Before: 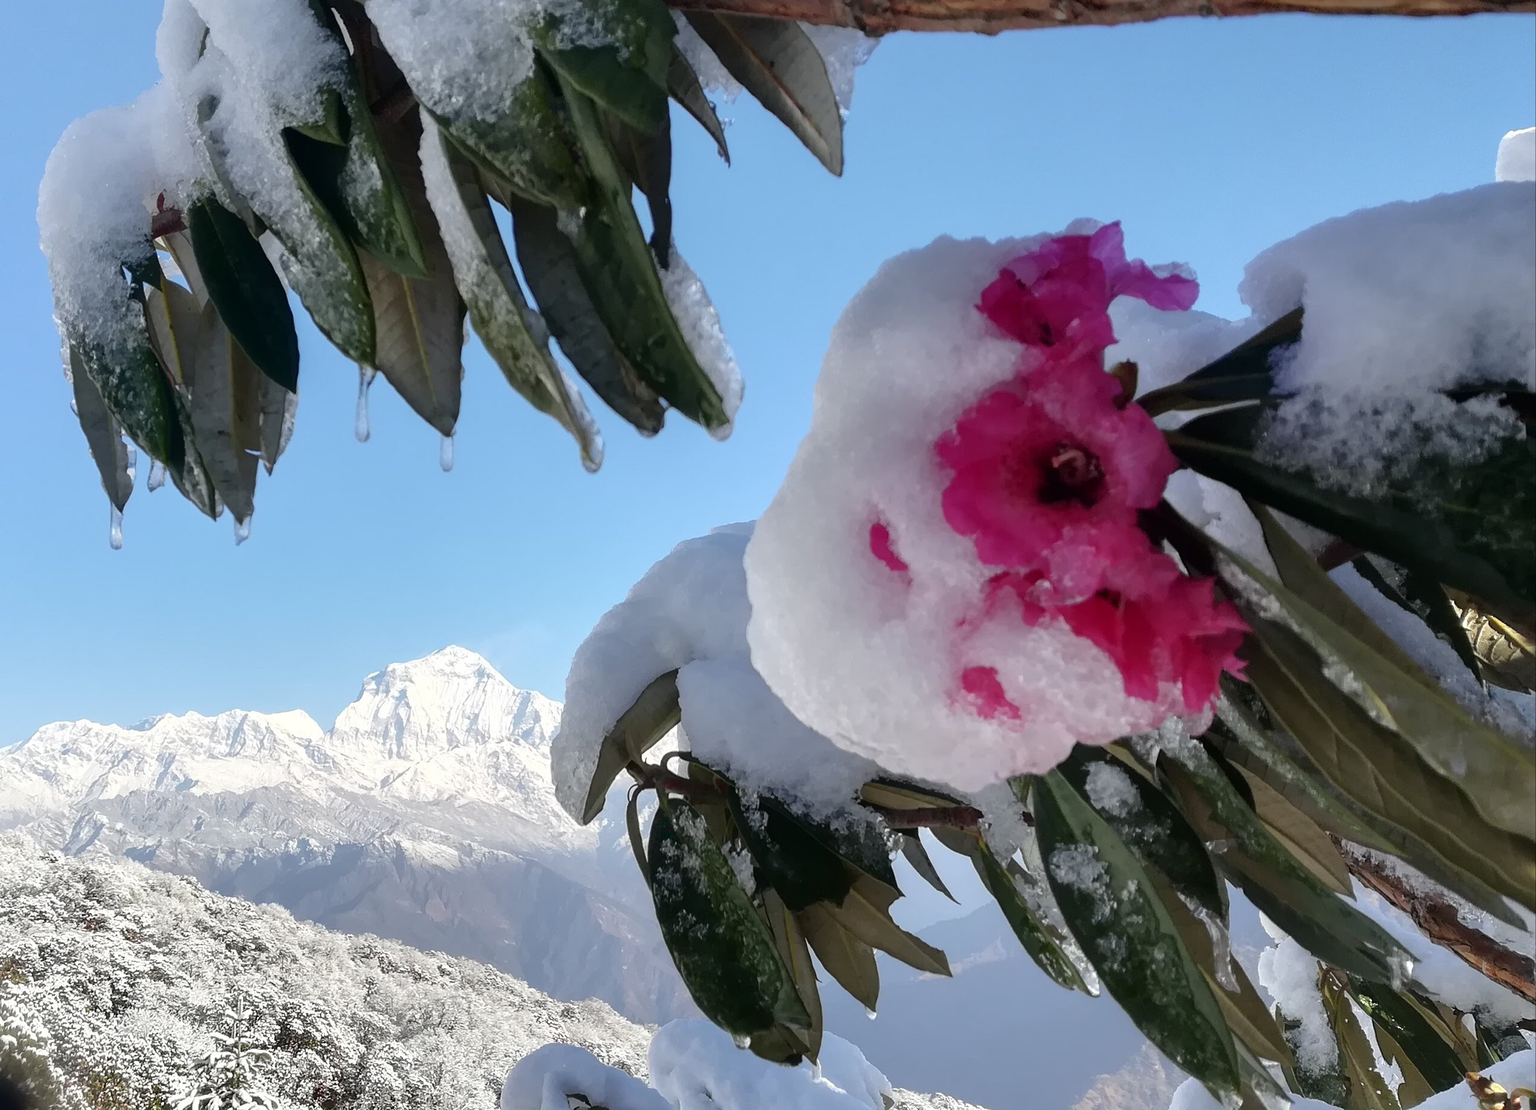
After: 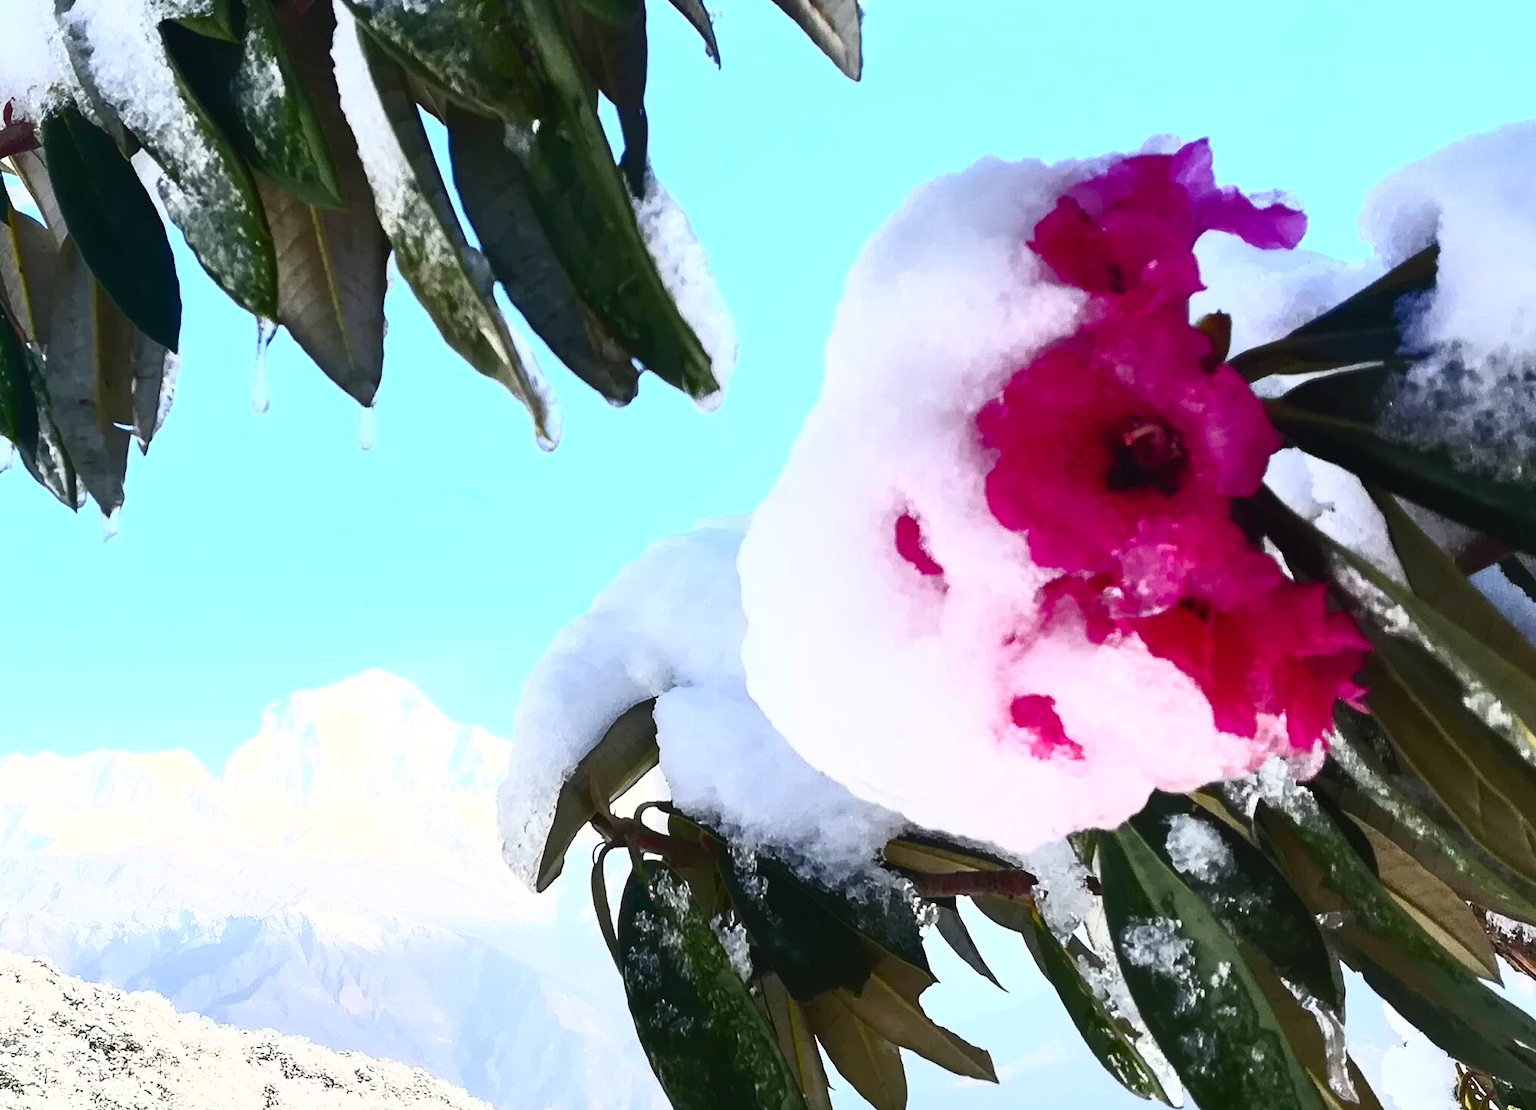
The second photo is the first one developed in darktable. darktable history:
crop and rotate: left 10.071%, top 10.071%, right 10.02%, bottom 10.02%
contrast brightness saturation: contrast 0.83, brightness 0.59, saturation 0.59
white balance: emerald 1
